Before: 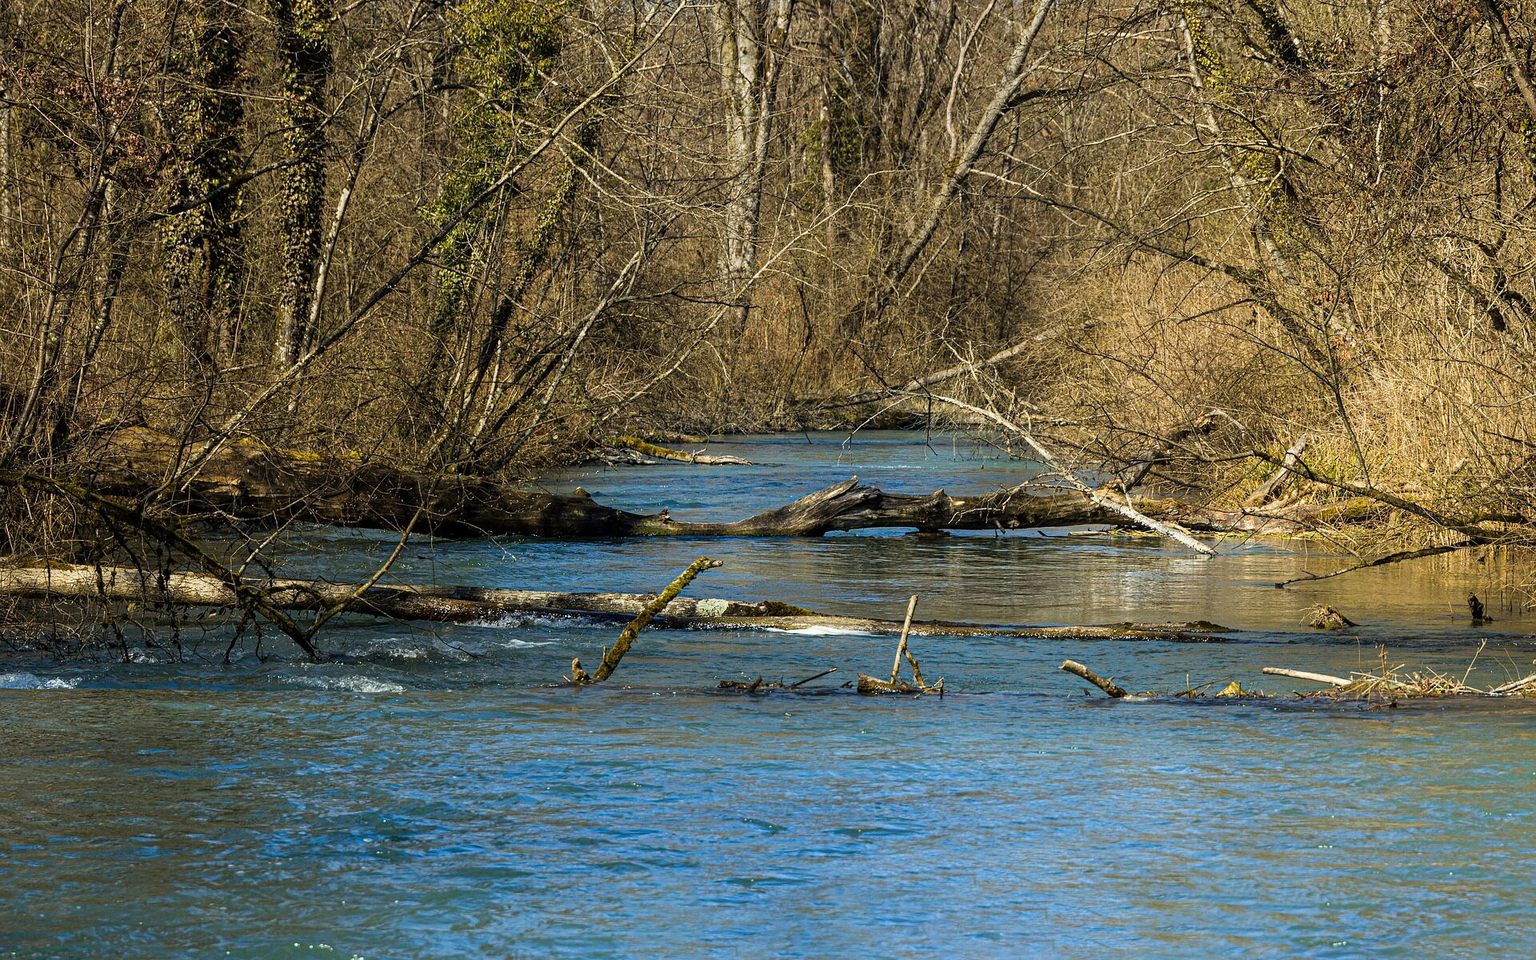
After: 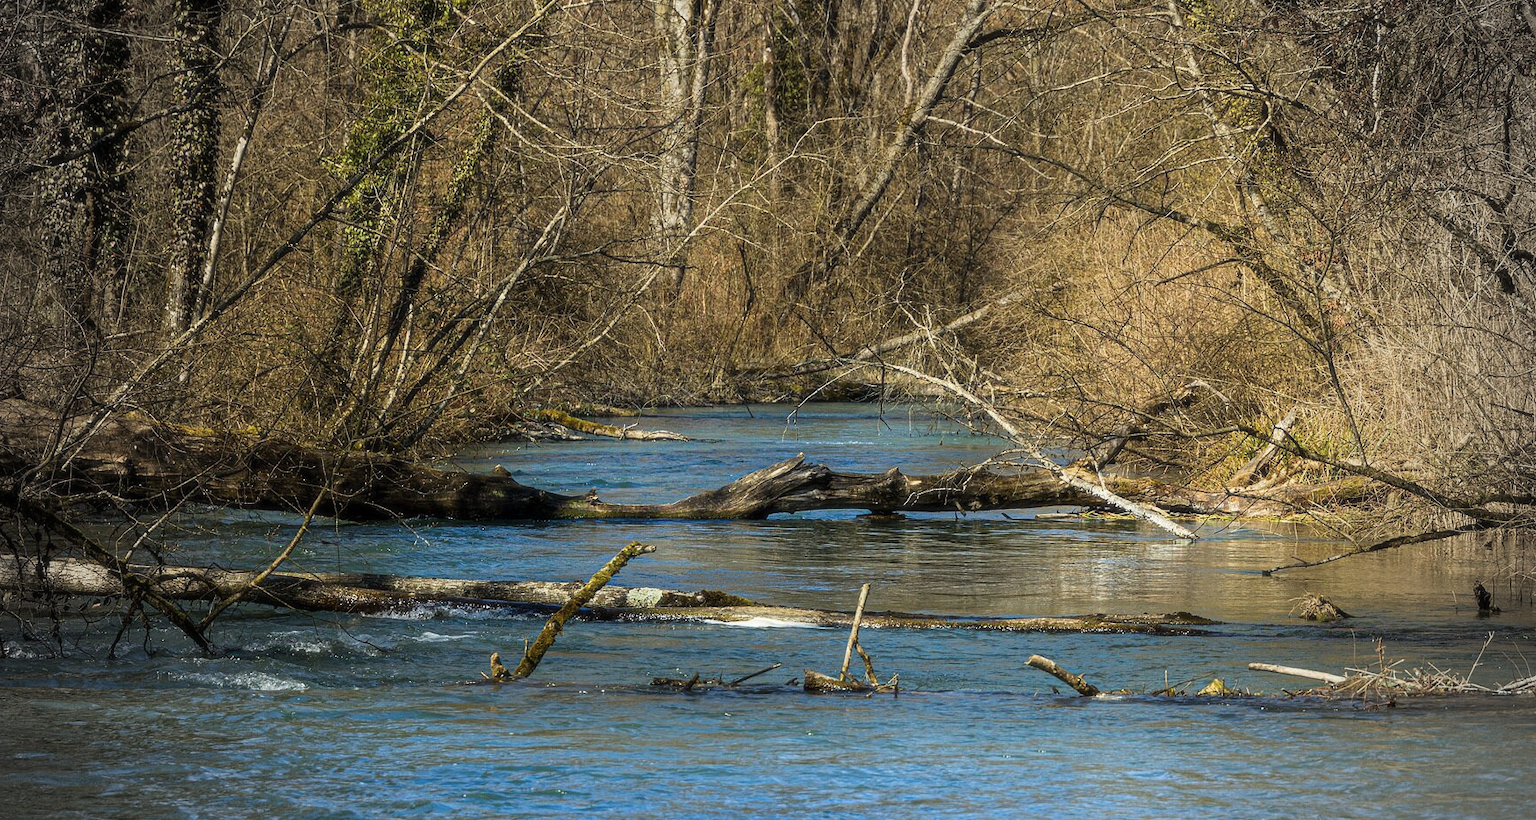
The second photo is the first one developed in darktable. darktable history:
soften: size 10%, saturation 50%, brightness 0.2 EV, mix 10%
crop: left 8.155%, top 6.611%, bottom 15.385%
vignetting: fall-off start 67.15%, brightness -0.442, saturation -0.691, width/height ratio 1.011, unbound false
